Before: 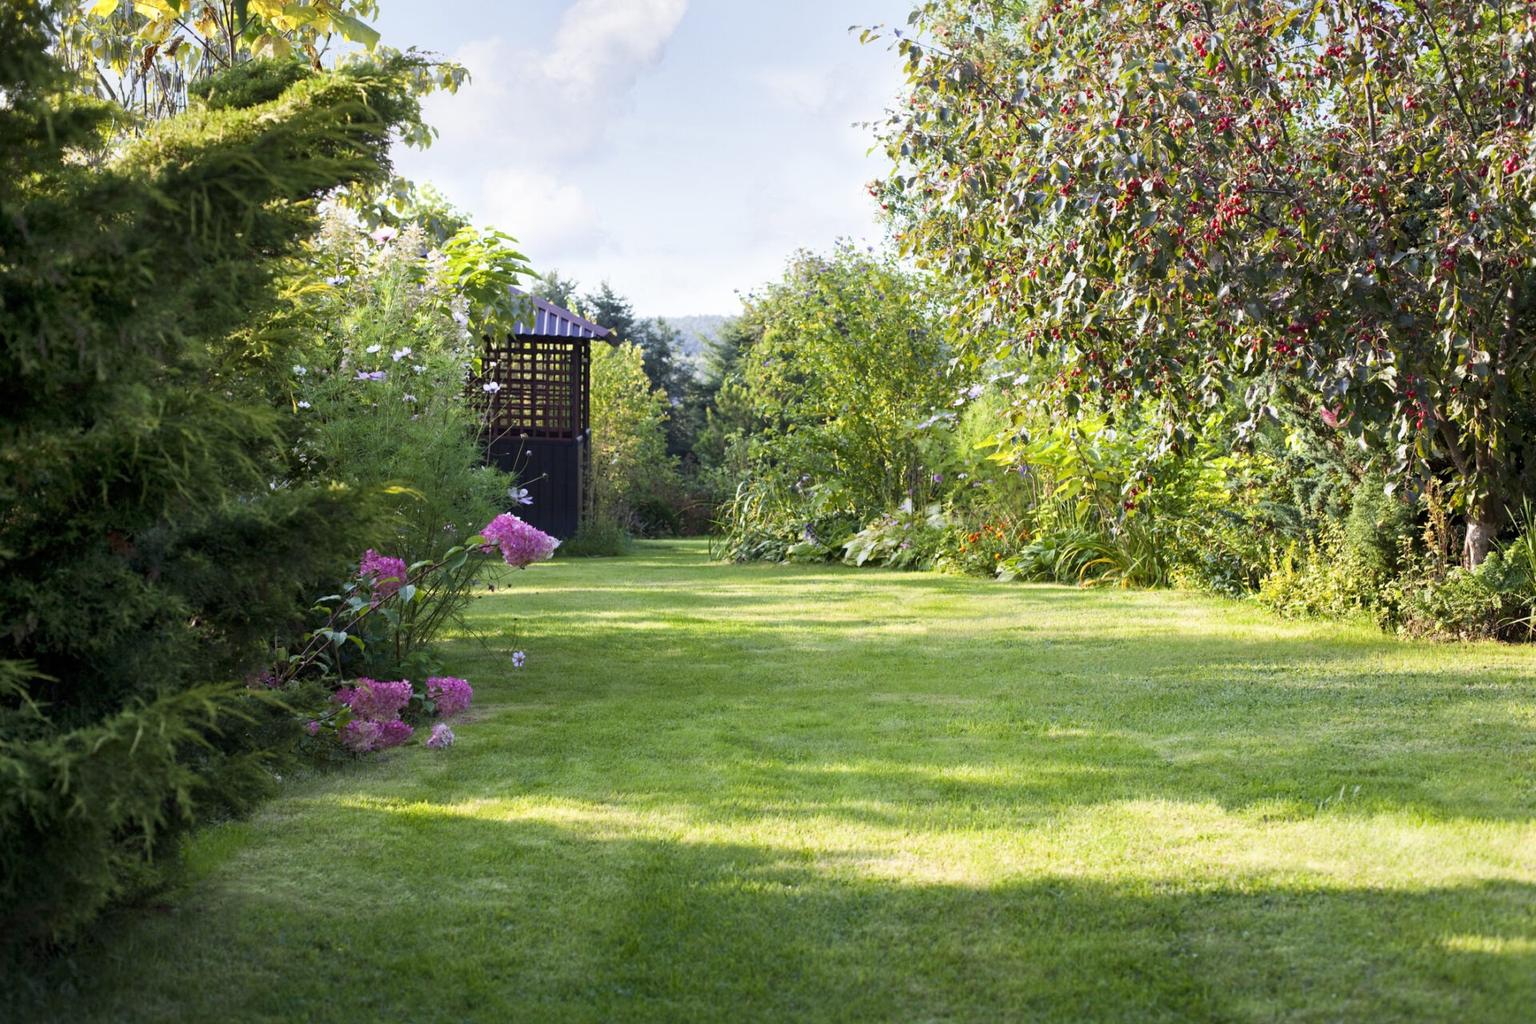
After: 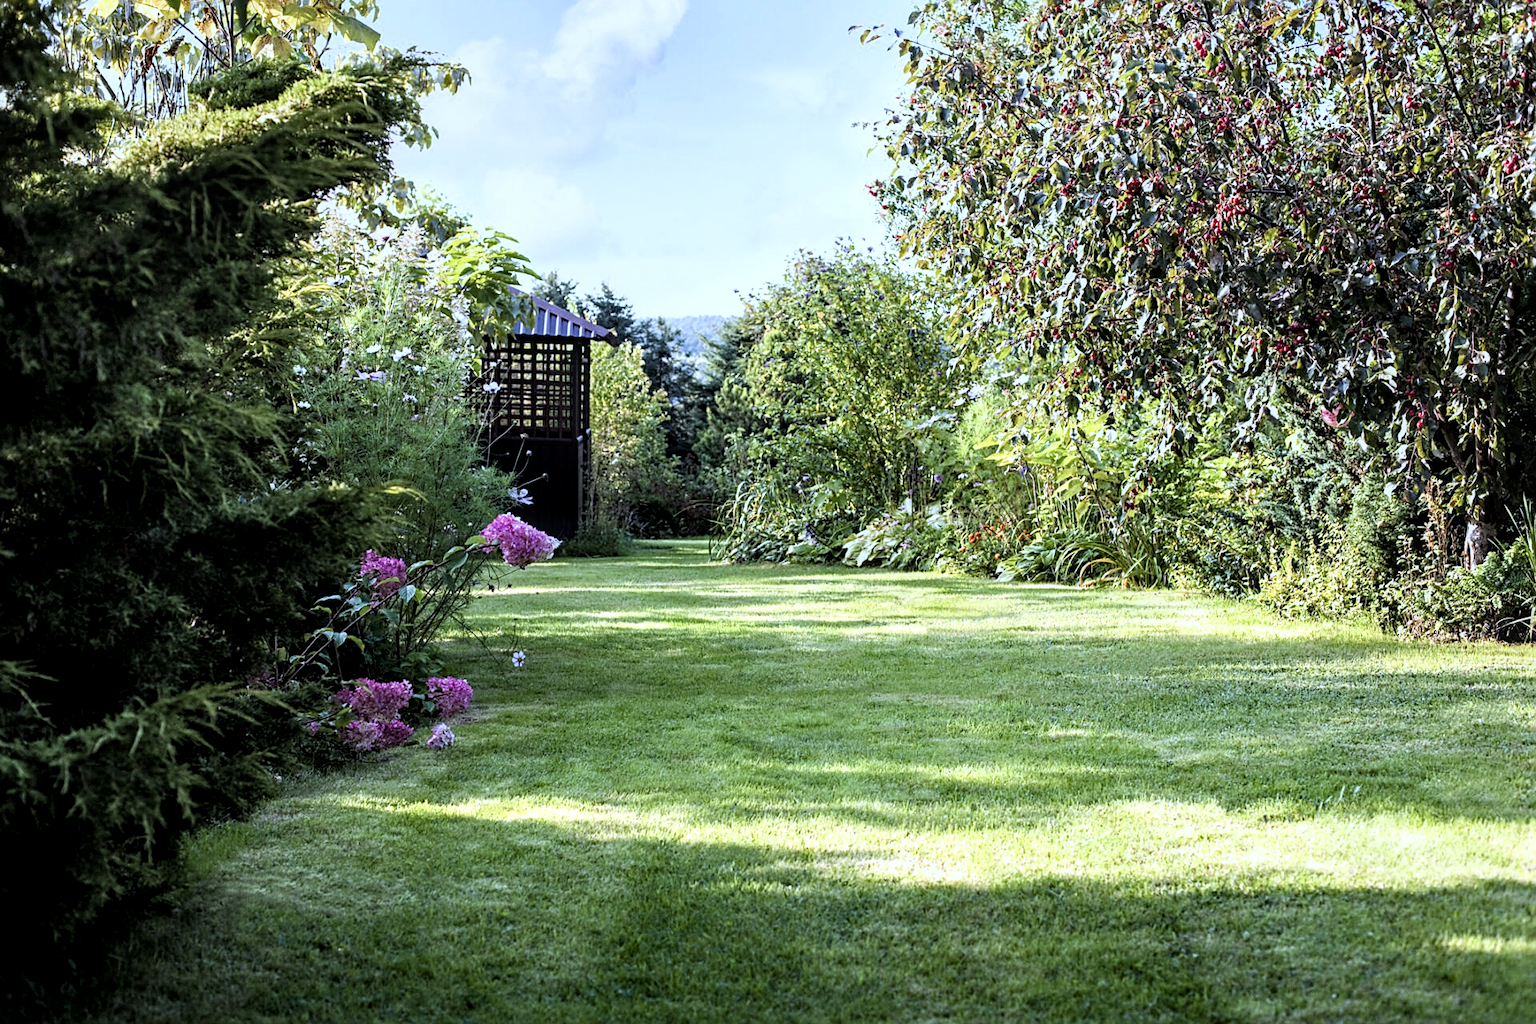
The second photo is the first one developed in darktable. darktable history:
filmic rgb: black relative exposure -8.66 EV, white relative exposure 2.71 EV, target black luminance 0%, hardness 6.28, latitude 77.26%, contrast 1.329, shadows ↔ highlights balance -0.342%
local contrast: detail 130%
haze removal: compatibility mode true, adaptive false
color correction: highlights a* -2.16, highlights b* -18.44
sharpen: amount 0.491
